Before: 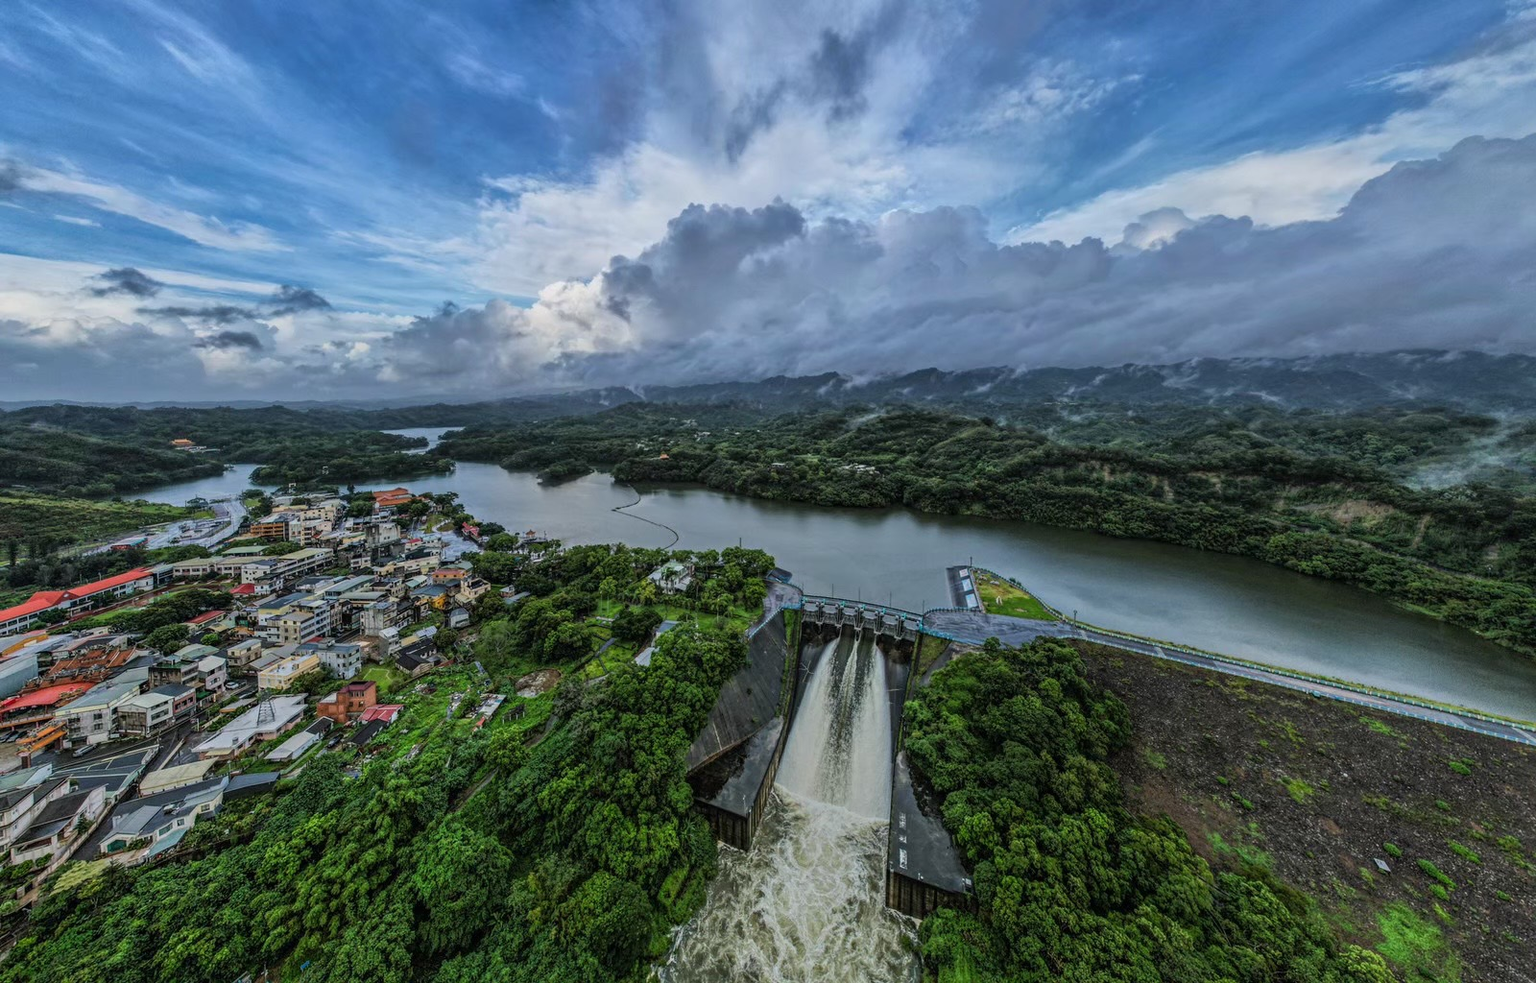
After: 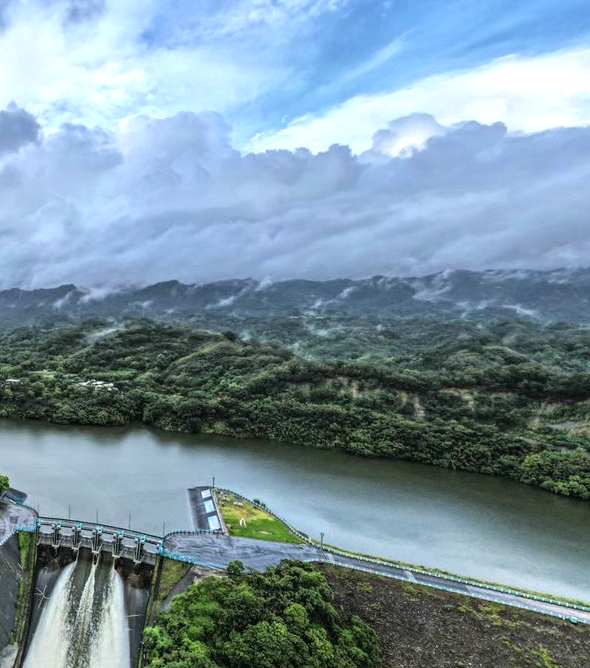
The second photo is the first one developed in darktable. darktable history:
crop and rotate: left 49.906%, top 10.129%, right 13.195%, bottom 24.577%
tone curve: curves: ch0 [(0, 0) (0.541, 0.628) (0.906, 0.997)], color space Lab, independent channels, preserve colors none
exposure: exposure 0.564 EV, compensate highlight preservation false
